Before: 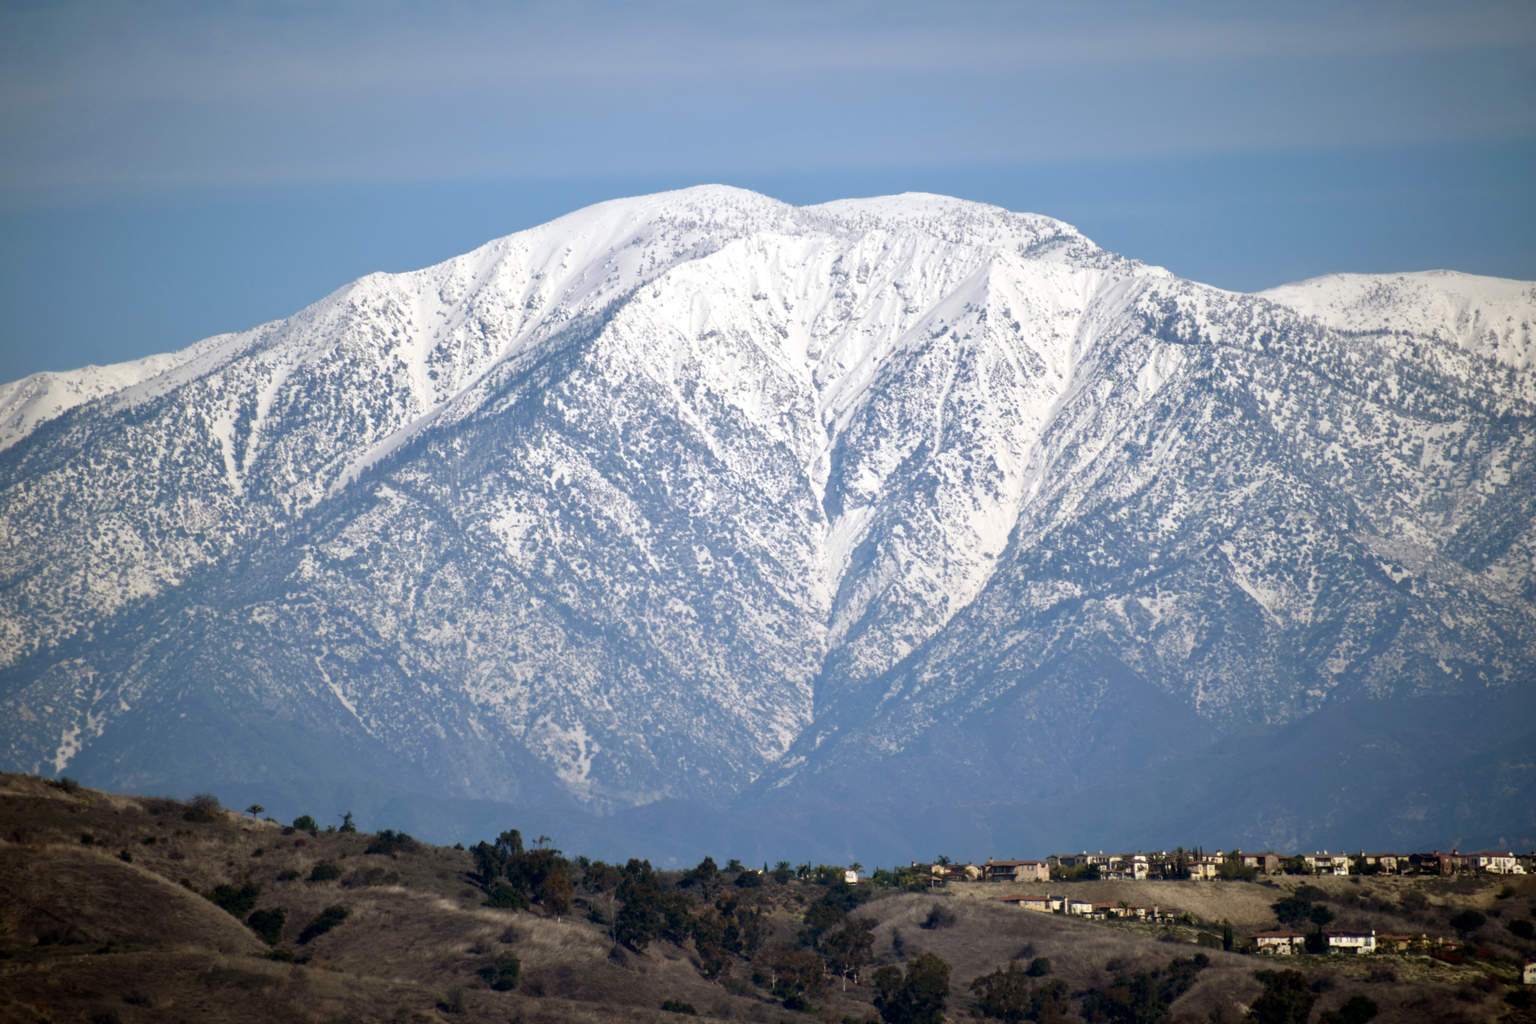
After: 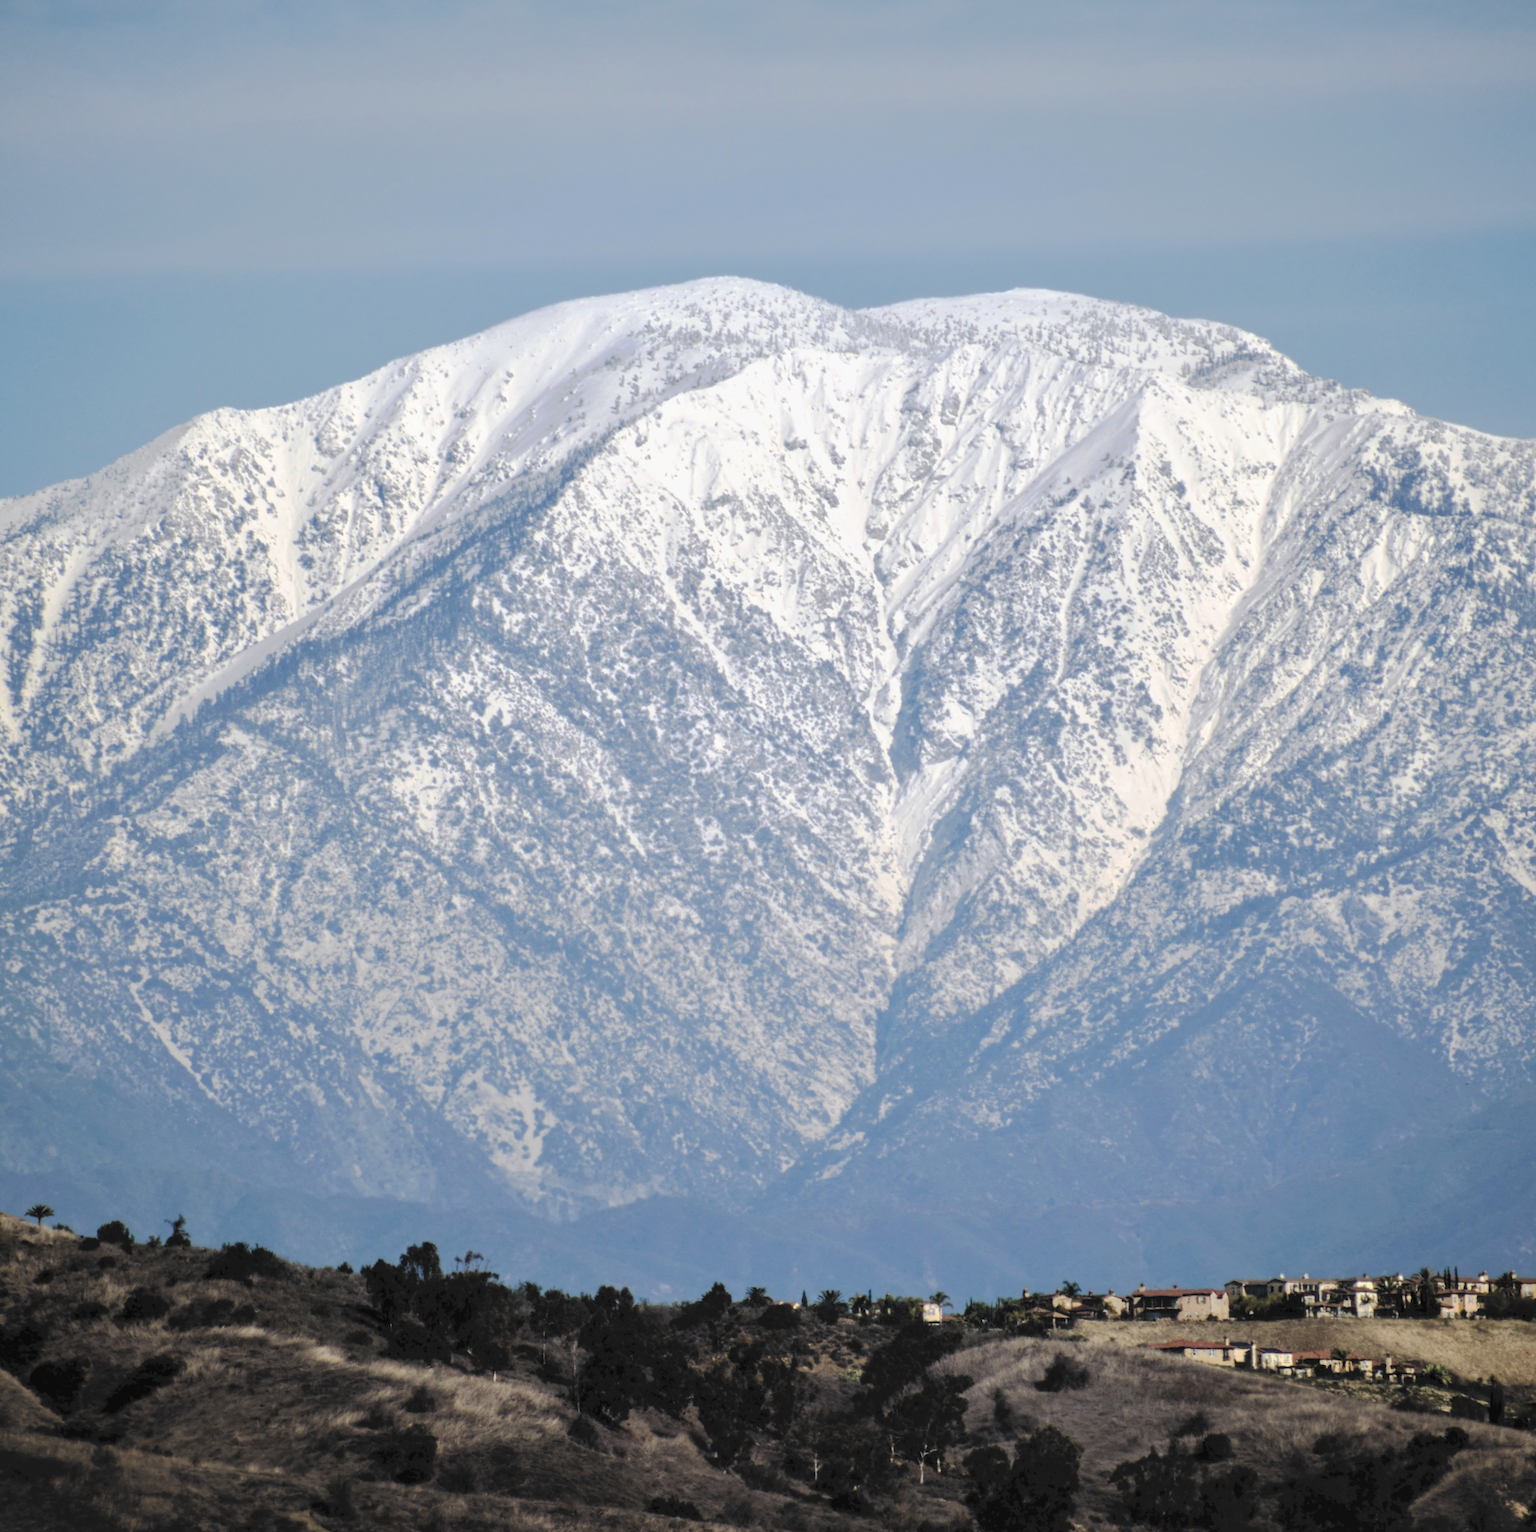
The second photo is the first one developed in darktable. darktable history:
exposure: black level correction 0, exposure 0.499 EV, compensate highlight preservation false
filmic rgb: black relative exposure -5.01 EV, white relative exposure 3.51 EV, hardness 3.19, contrast 1.189, highlights saturation mix -48.67%, color science v6 (2022)
local contrast: on, module defaults
tone curve: curves: ch0 [(0, 0) (0.003, 0.098) (0.011, 0.099) (0.025, 0.103) (0.044, 0.114) (0.069, 0.13) (0.1, 0.142) (0.136, 0.161) (0.177, 0.189) (0.224, 0.224) (0.277, 0.266) (0.335, 0.32) (0.399, 0.38) (0.468, 0.45) (0.543, 0.522) (0.623, 0.598) (0.709, 0.669) (0.801, 0.731) (0.898, 0.786) (1, 1)], preserve colors none
crop and rotate: left 14.889%, right 18.299%
tone equalizer: mask exposure compensation -0.499 EV
